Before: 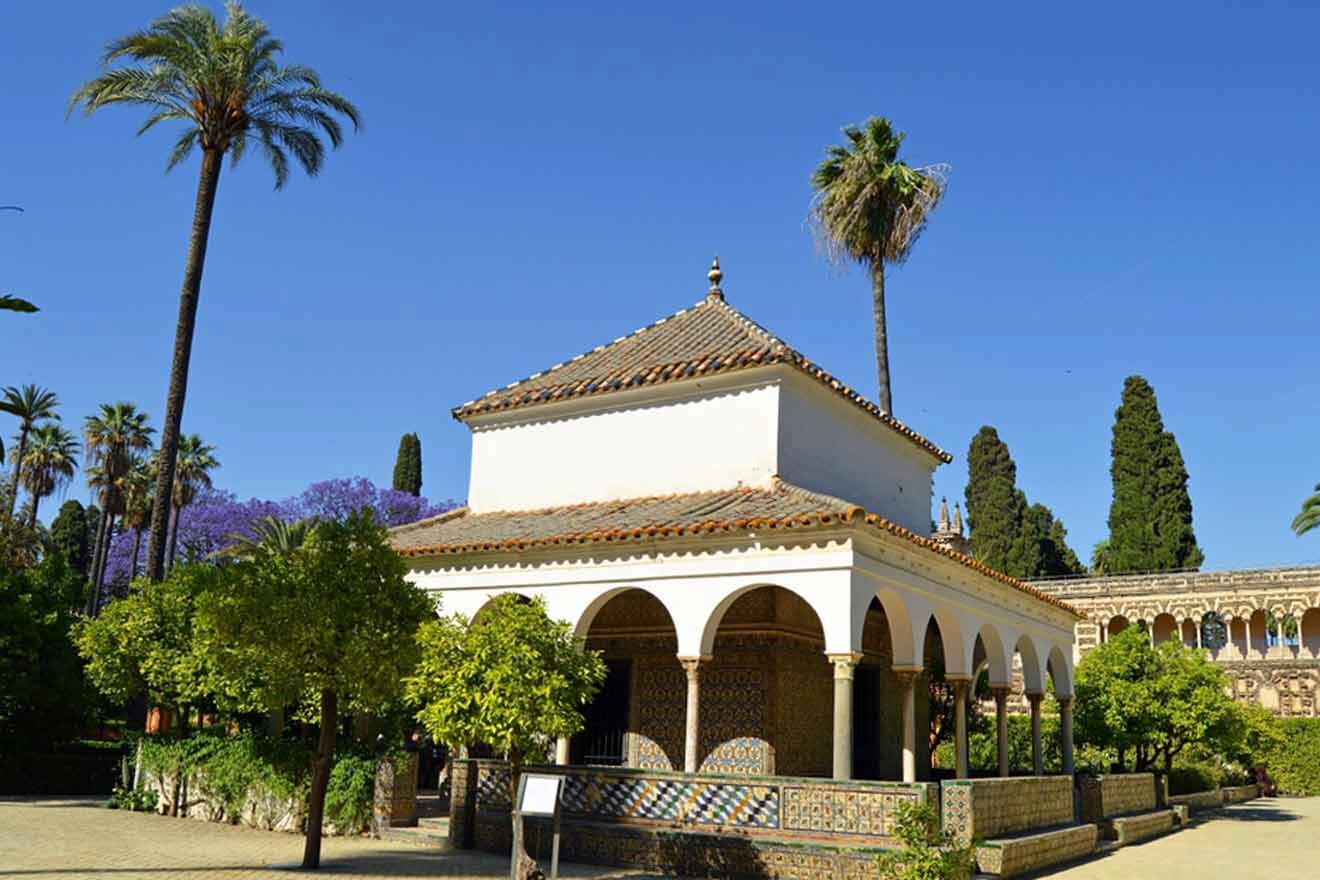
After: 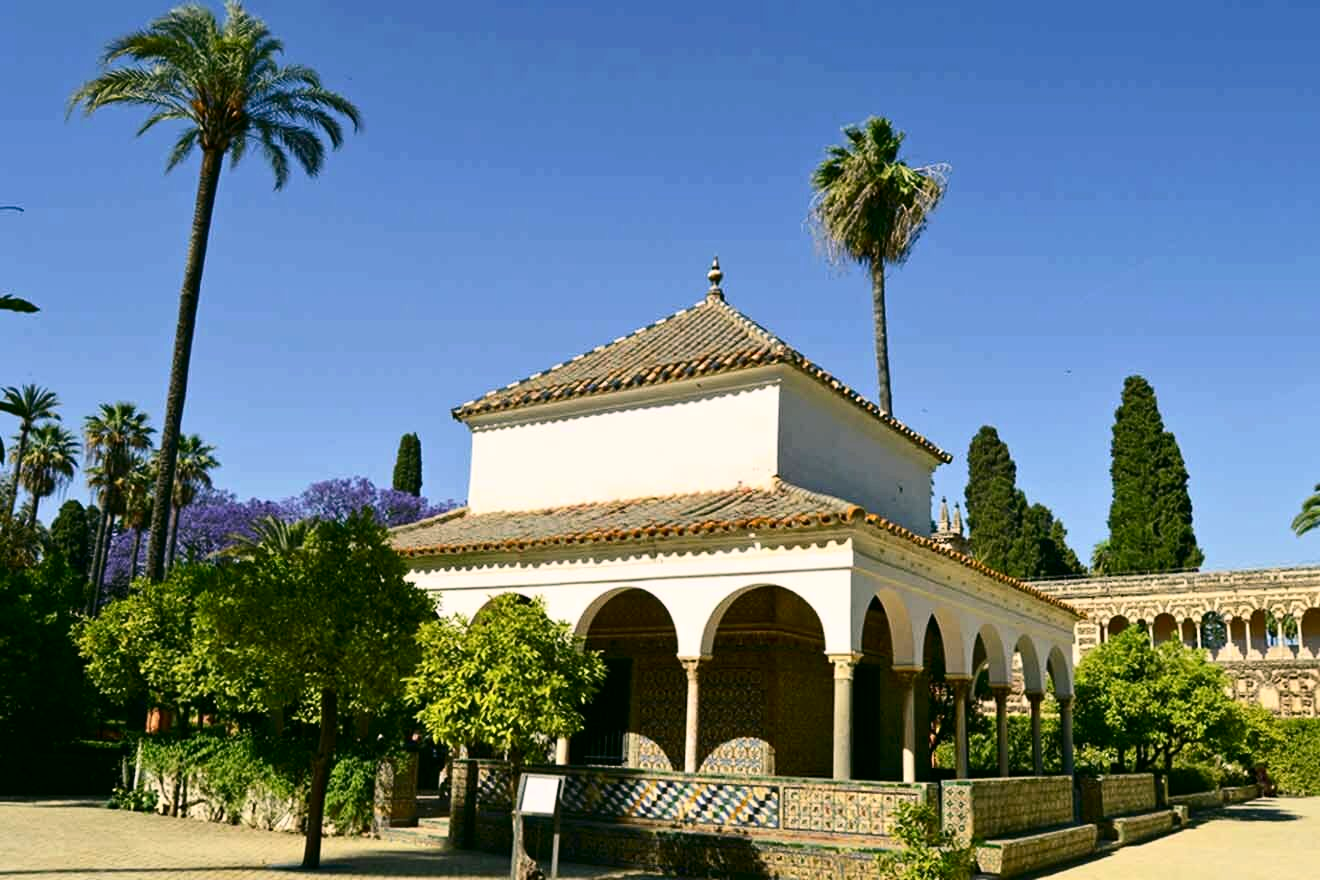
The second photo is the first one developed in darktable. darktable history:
contrast brightness saturation: contrast 0.22
color correction: highlights a* 4.21, highlights b* 4.97, shadows a* -7.71, shadows b* 4.61
